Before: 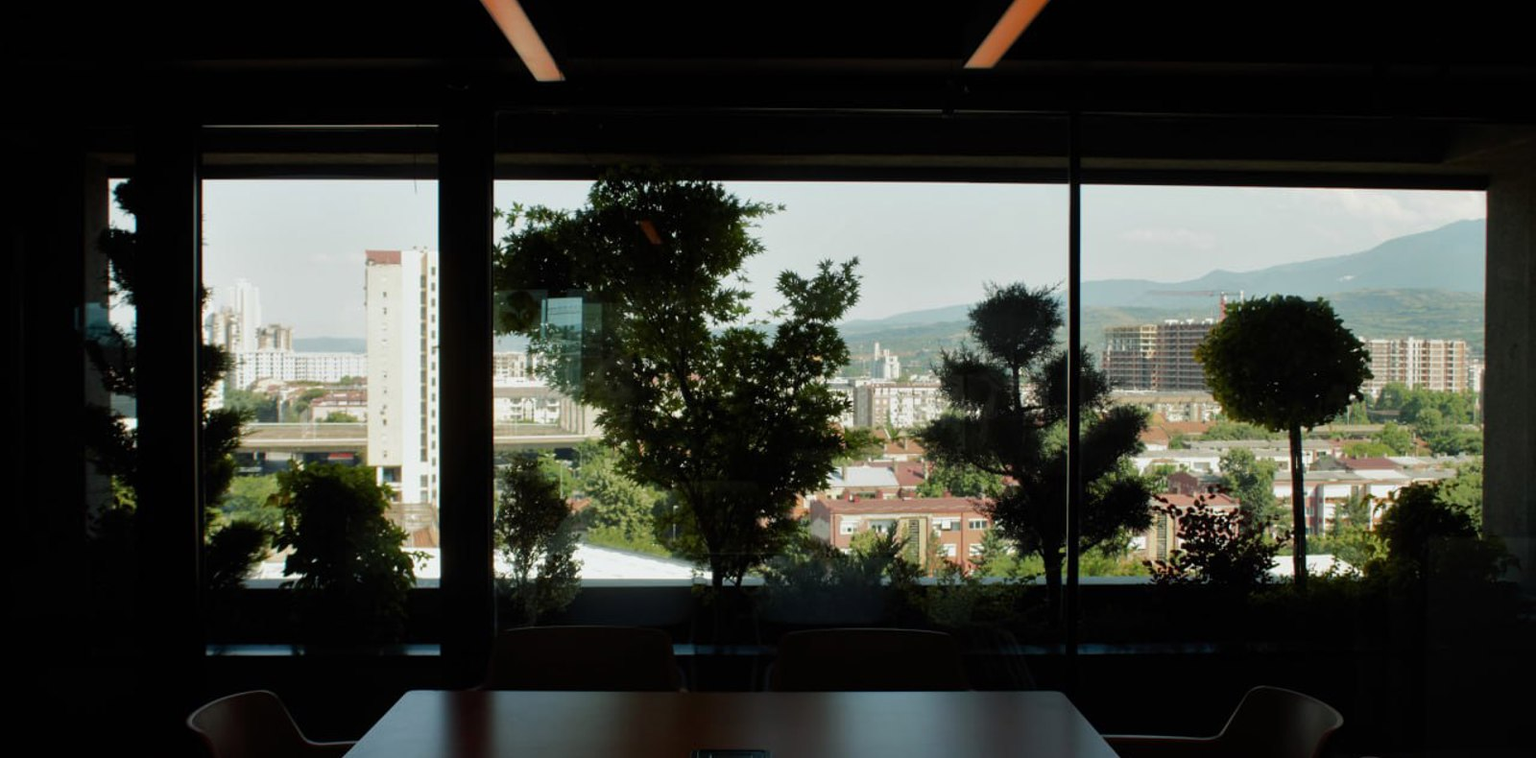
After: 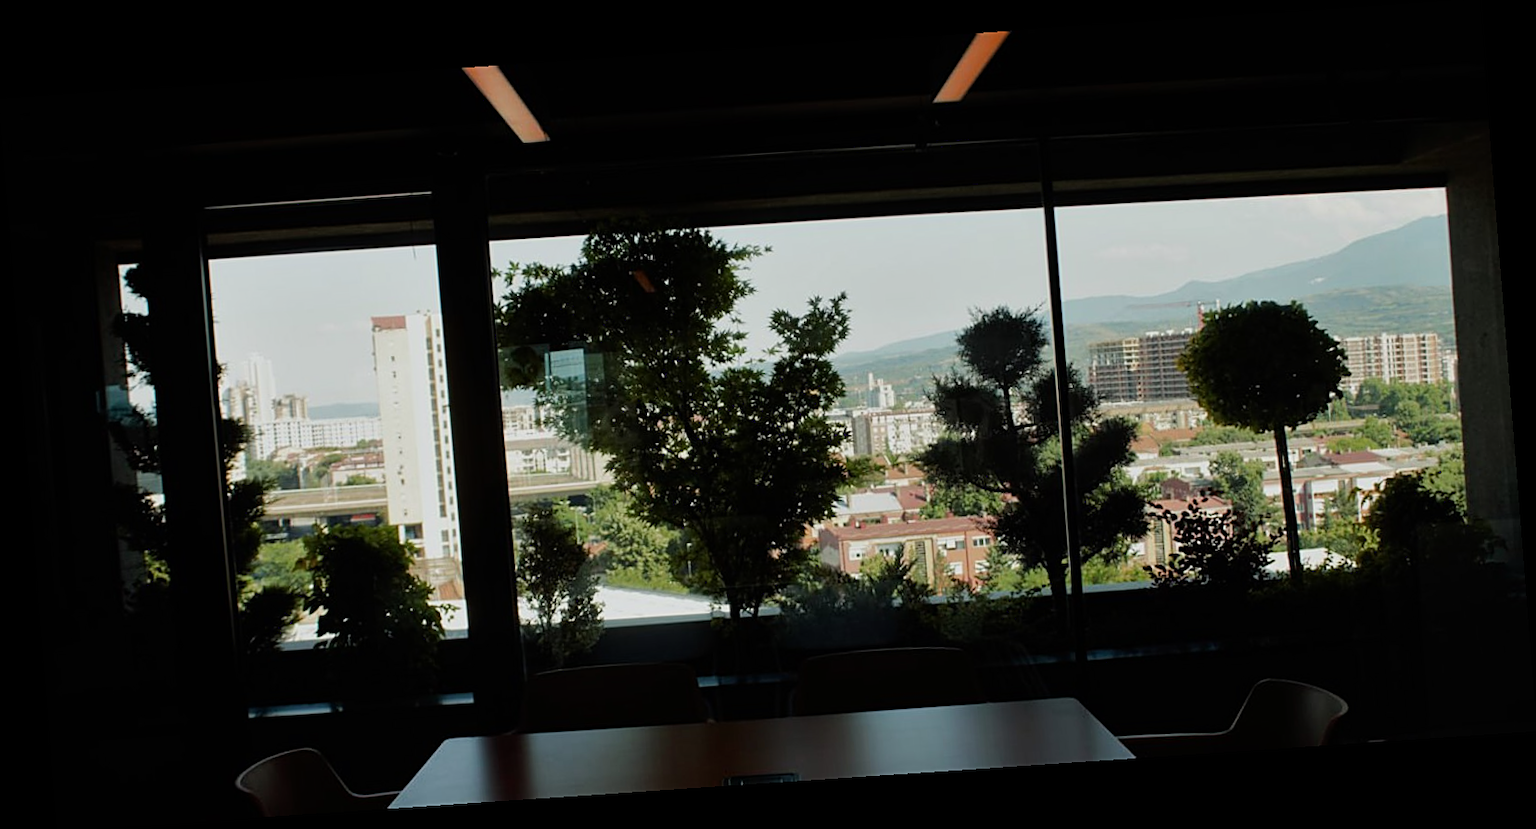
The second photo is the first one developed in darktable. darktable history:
rotate and perspective: rotation -4.2°, shear 0.006, automatic cropping off
sharpen: on, module defaults
filmic rgb: black relative exposure -14.19 EV, white relative exposure 3.39 EV, hardness 7.89, preserve chrominance max RGB
